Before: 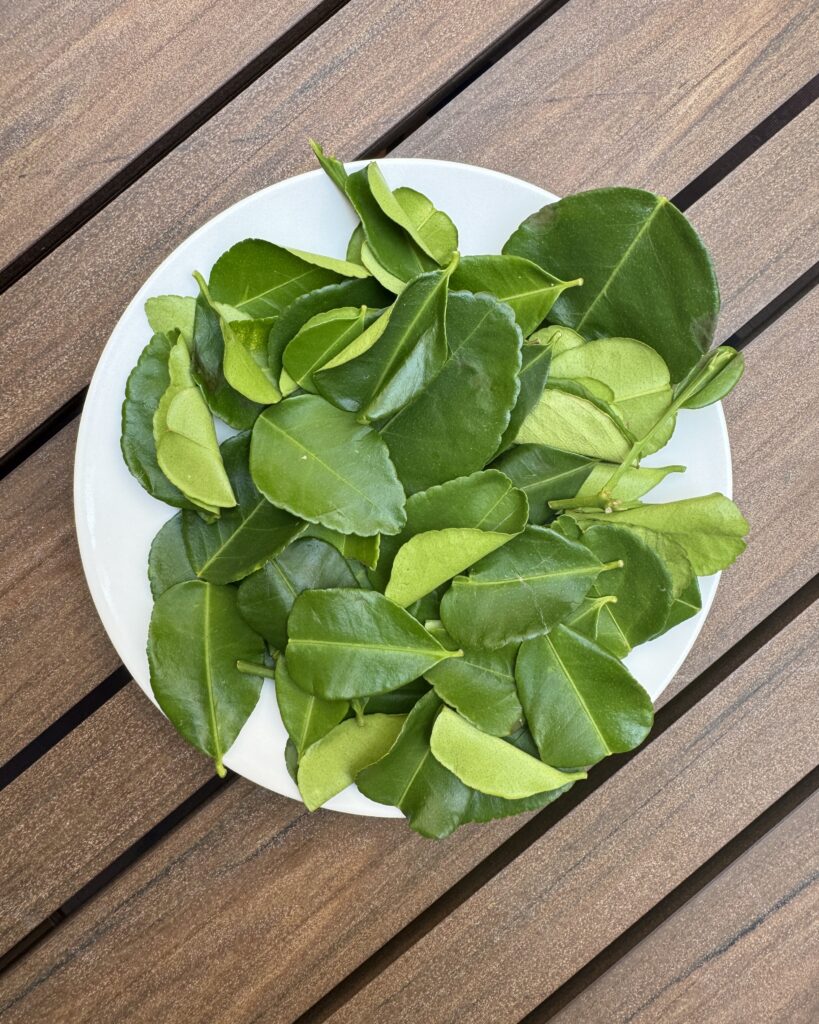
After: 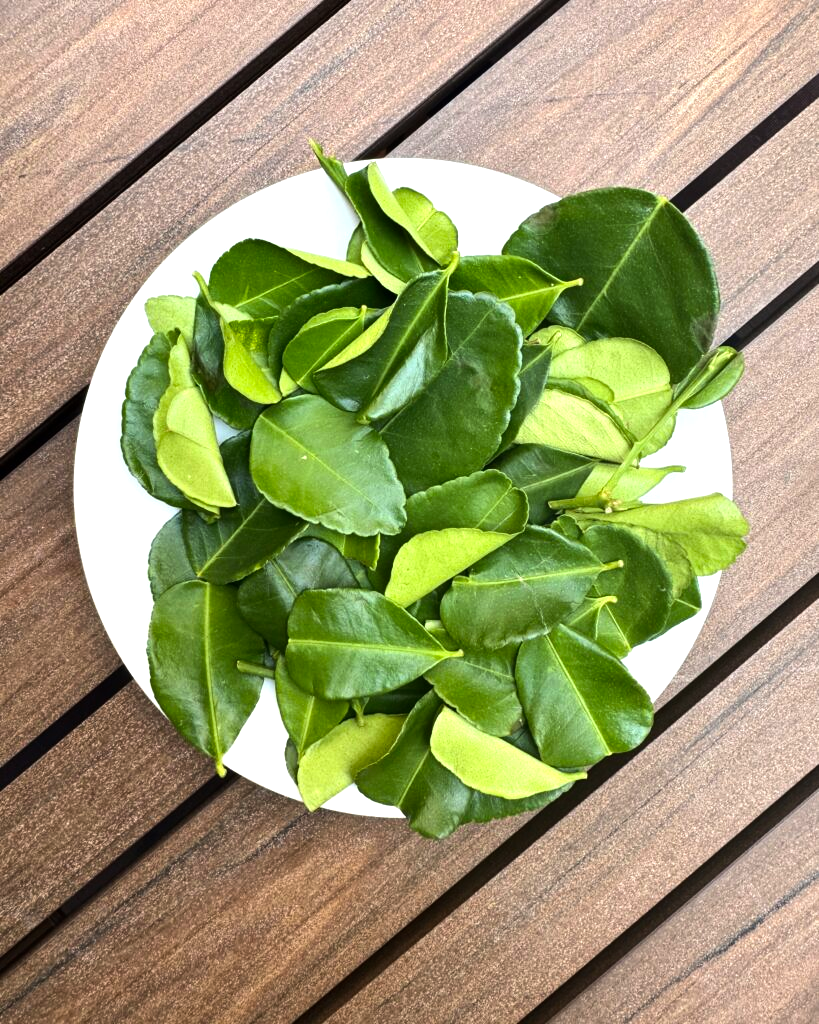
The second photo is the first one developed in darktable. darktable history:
tone equalizer: -8 EV -0.732 EV, -7 EV -0.693 EV, -6 EV -0.609 EV, -5 EV -0.406 EV, -3 EV 0.398 EV, -2 EV 0.6 EV, -1 EV 0.674 EV, +0 EV 0.735 EV, edges refinement/feathering 500, mask exposure compensation -1.57 EV, preserve details no
